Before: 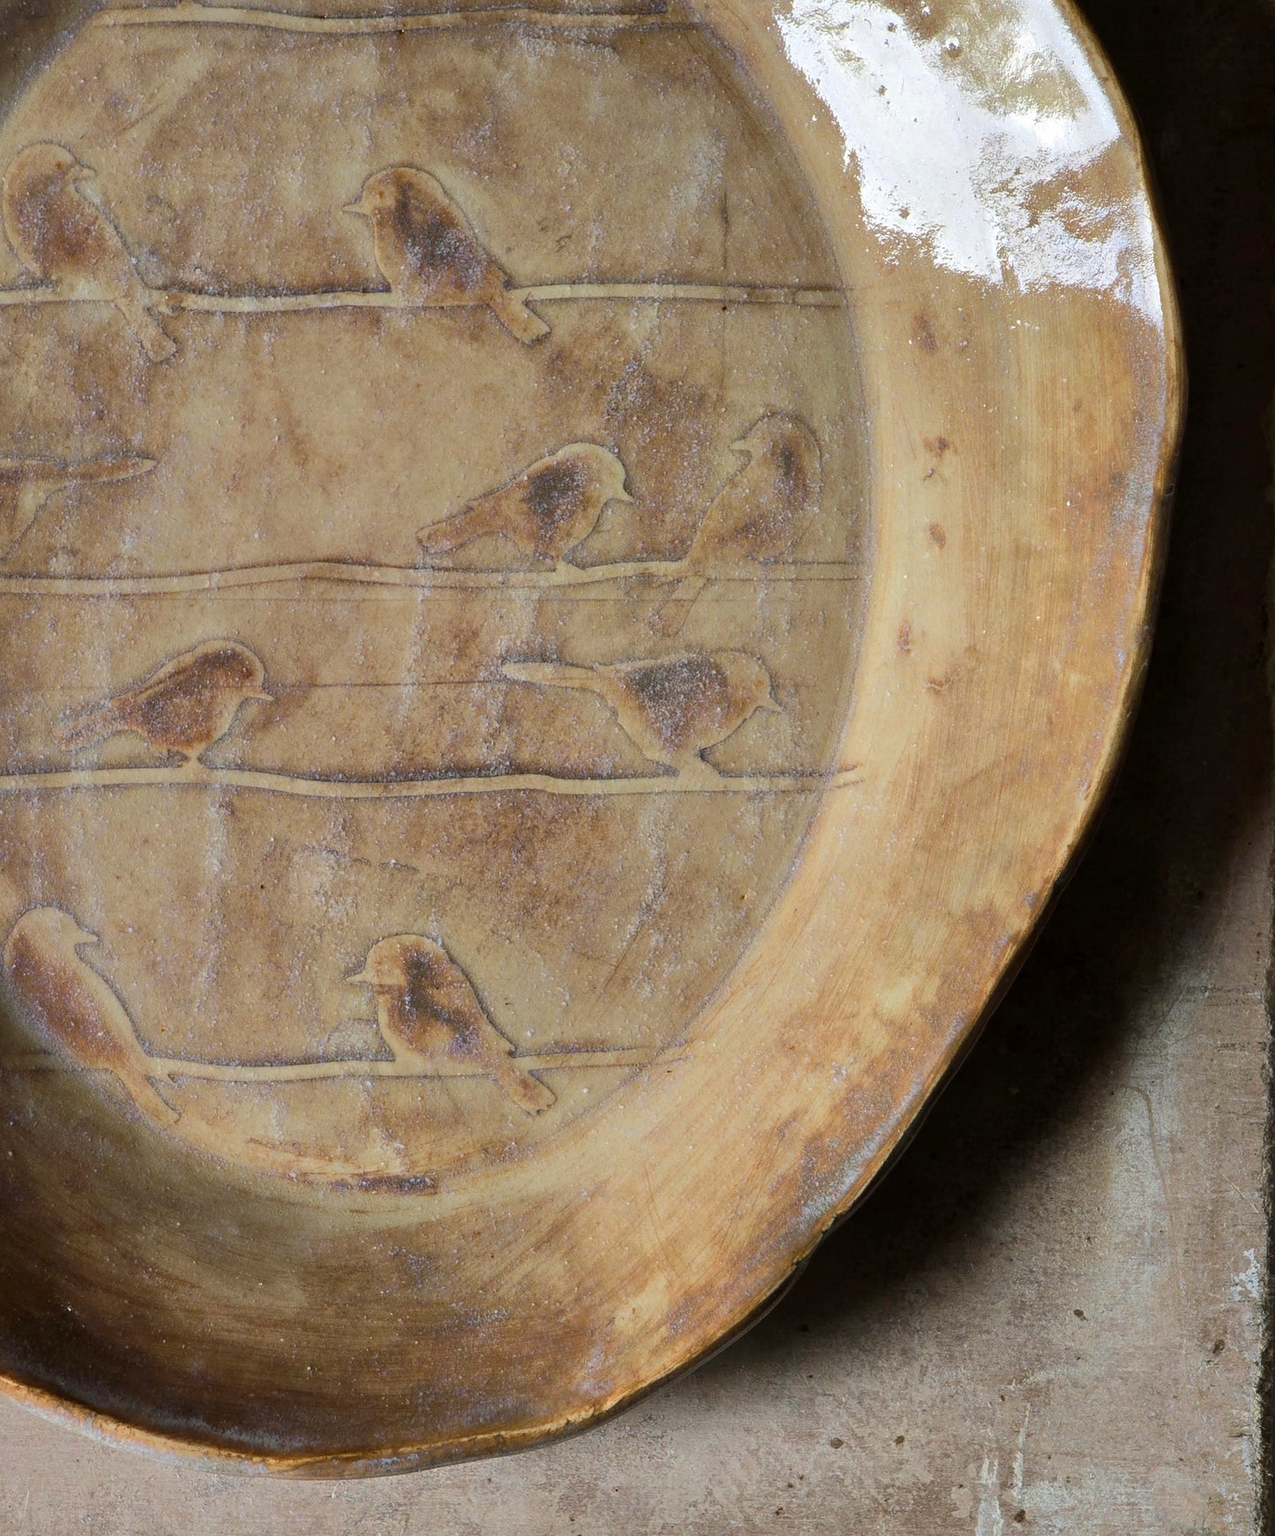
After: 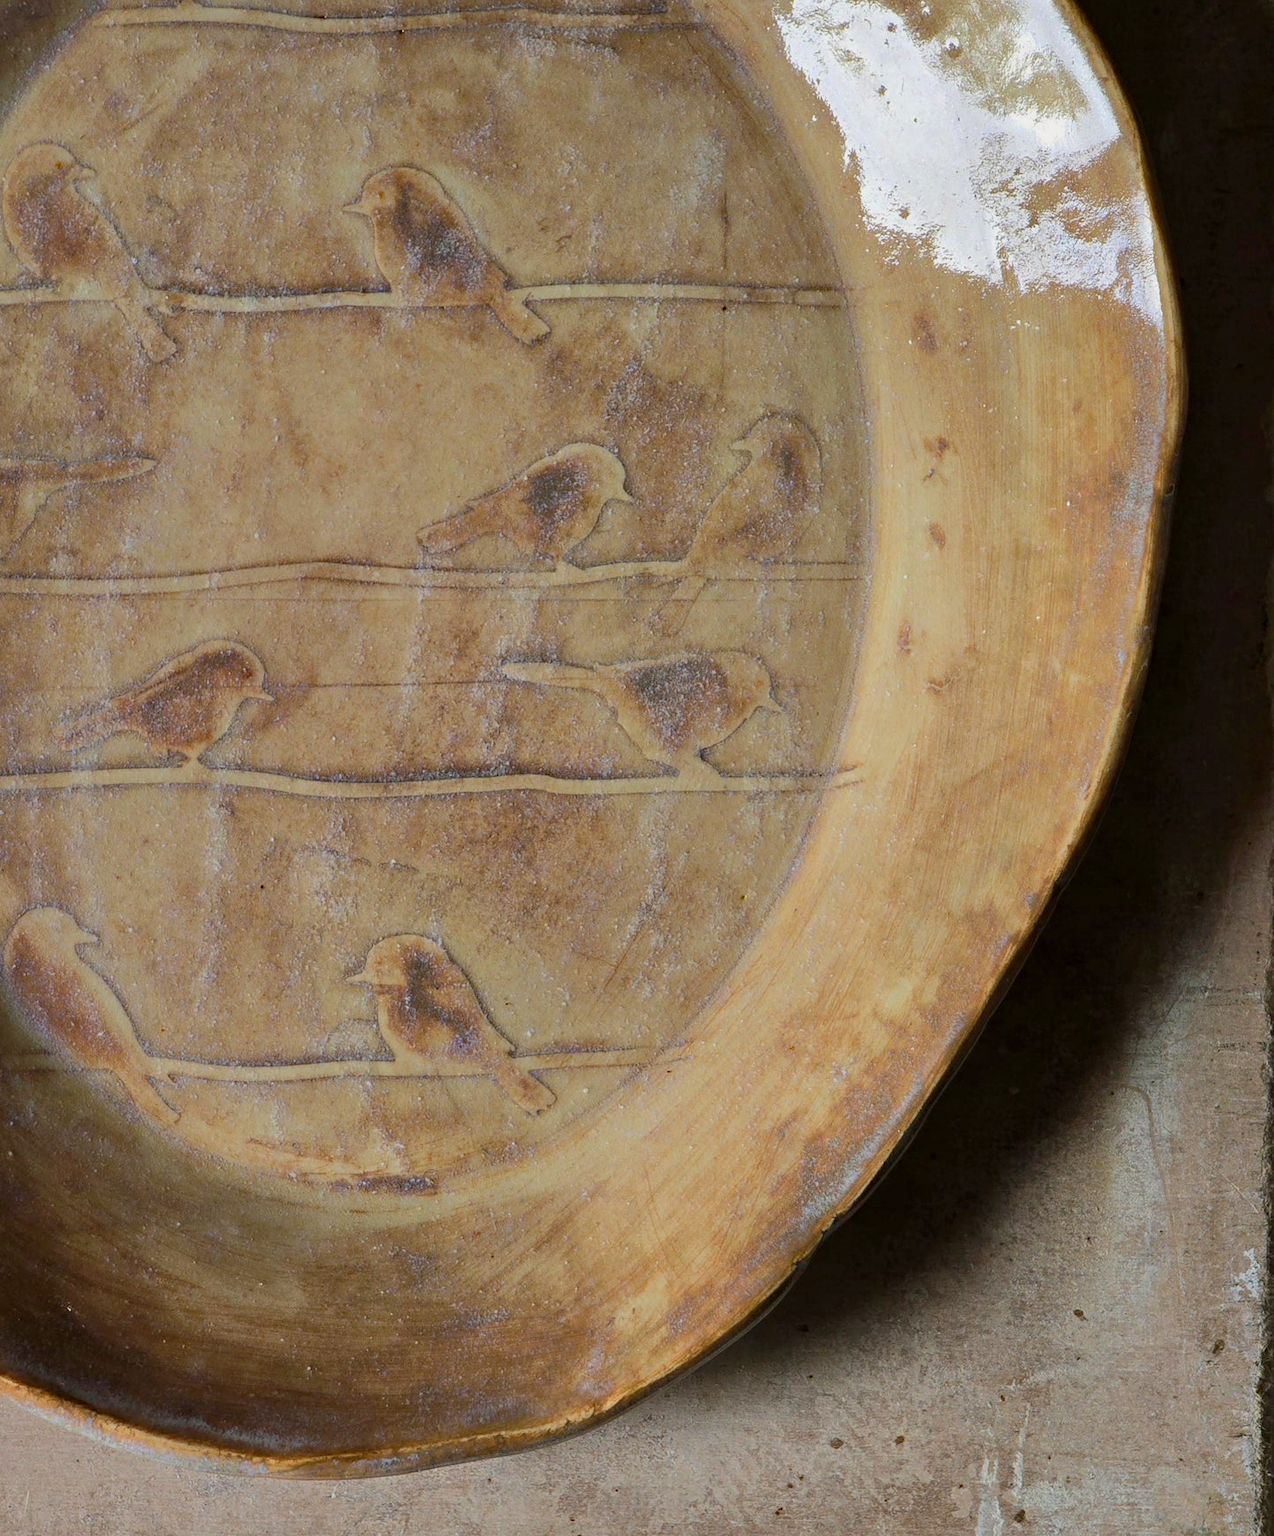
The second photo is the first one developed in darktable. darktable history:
color balance rgb: contrast -10%
haze removal: compatibility mode true, adaptive false
